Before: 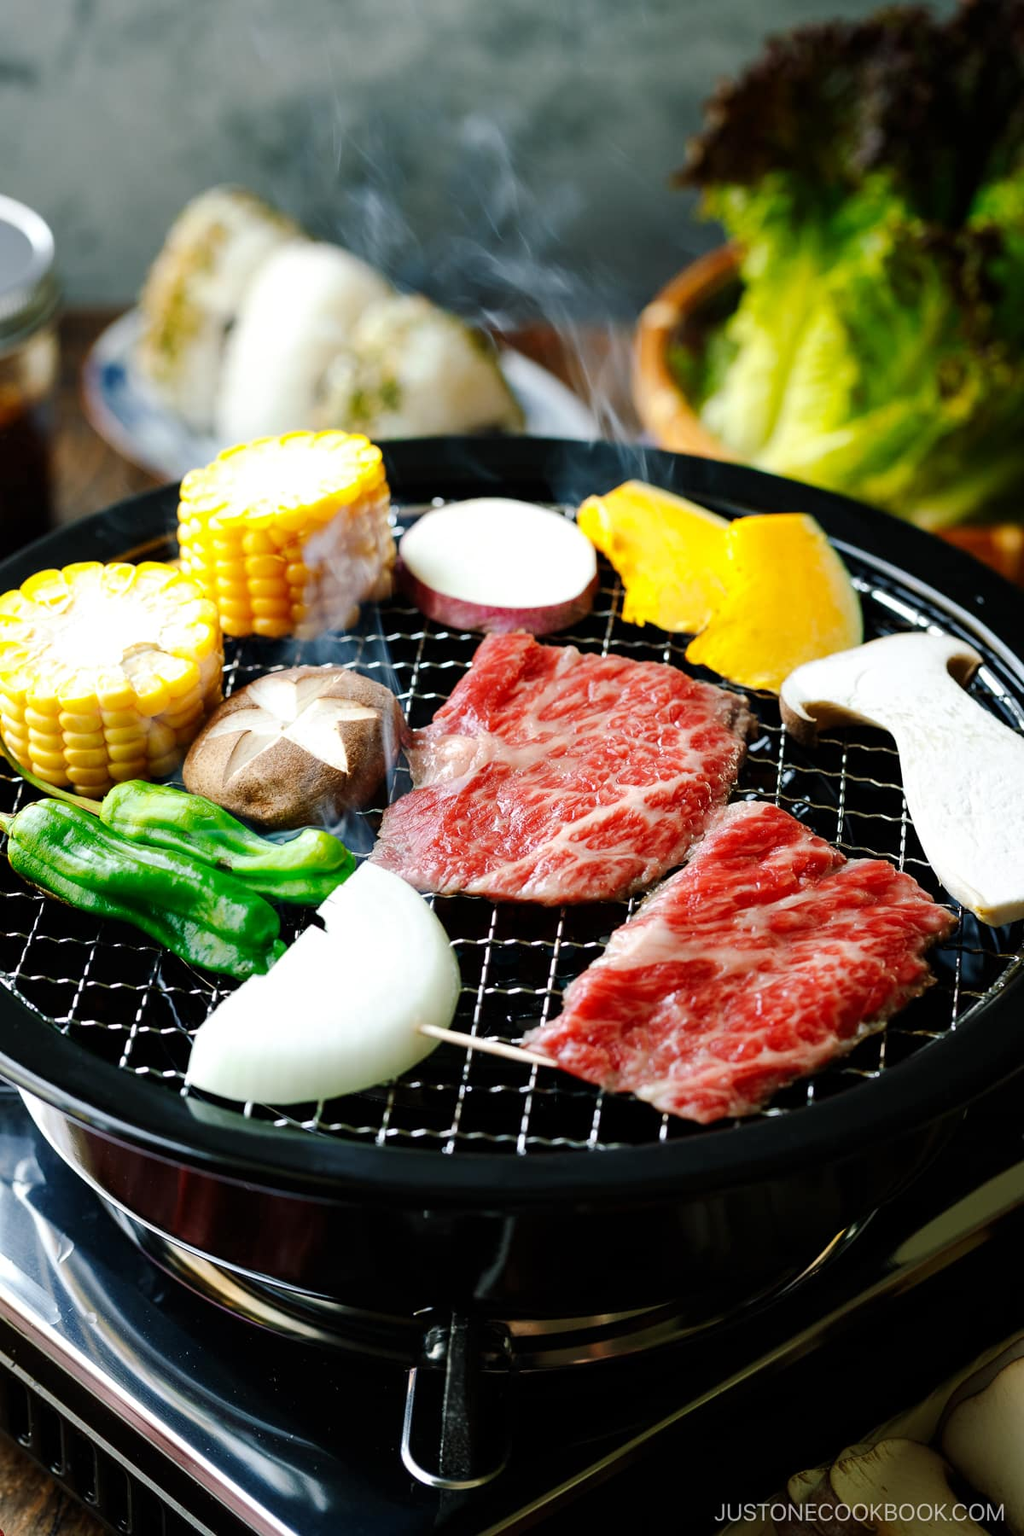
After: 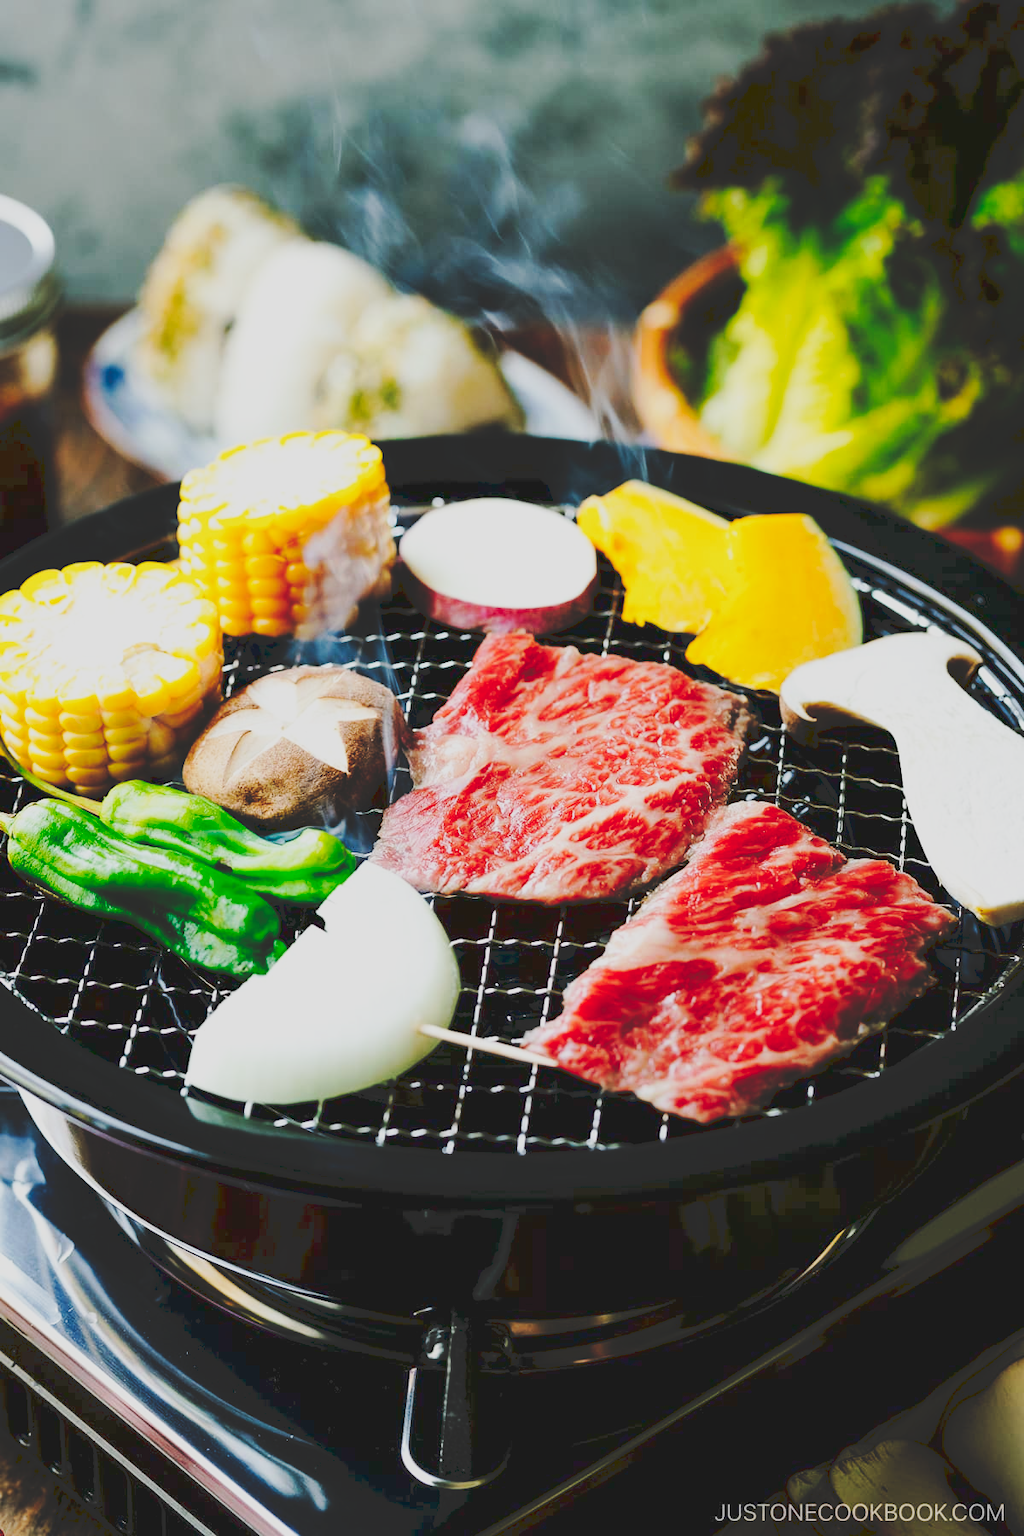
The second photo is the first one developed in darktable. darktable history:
filmic rgb: black relative exposure -7.65 EV, white relative exposure 4.56 EV, threshold 5.96 EV, hardness 3.61, enable highlight reconstruction true
tone curve: curves: ch0 [(0, 0) (0.003, 0.174) (0.011, 0.178) (0.025, 0.182) (0.044, 0.185) (0.069, 0.191) (0.1, 0.194) (0.136, 0.199) (0.177, 0.219) (0.224, 0.246) (0.277, 0.284) (0.335, 0.35) (0.399, 0.43) (0.468, 0.539) (0.543, 0.637) (0.623, 0.711) (0.709, 0.799) (0.801, 0.865) (0.898, 0.914) (1, 1)], preserve colors none
